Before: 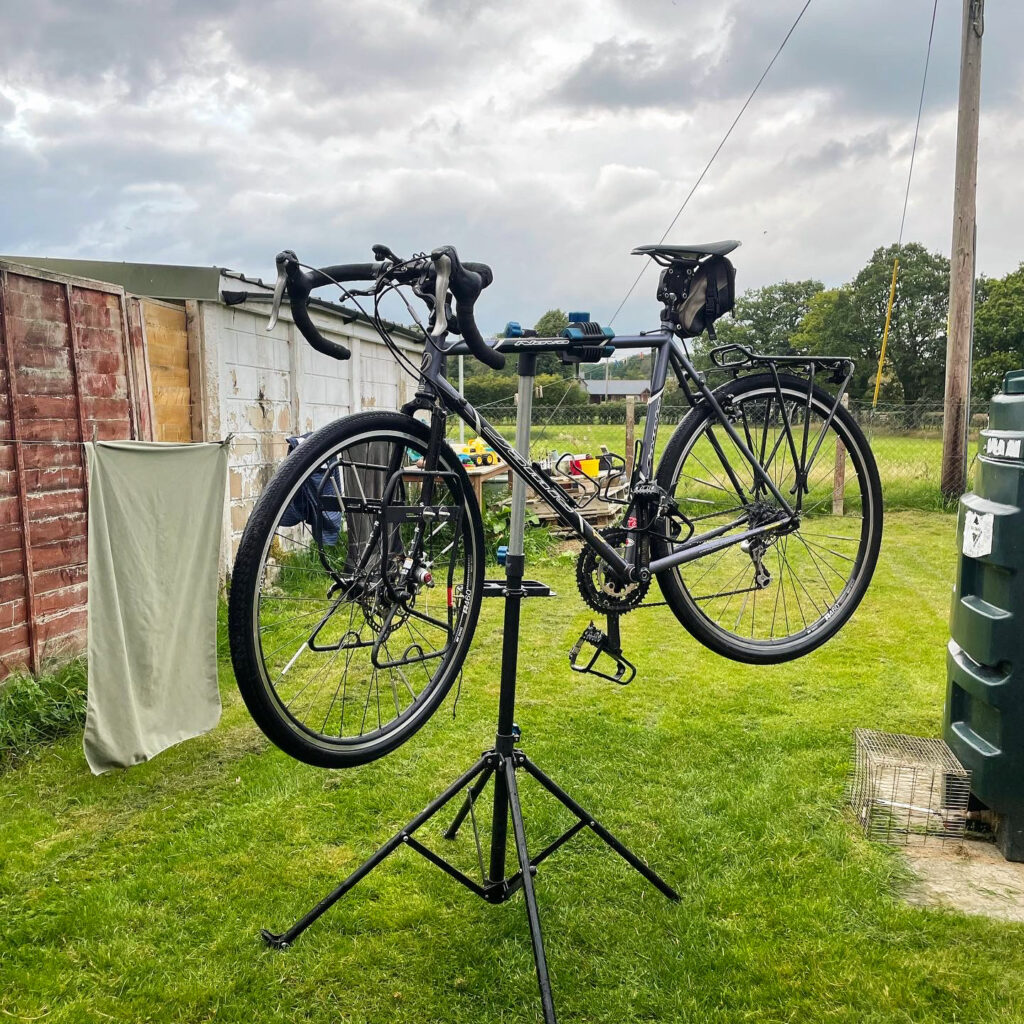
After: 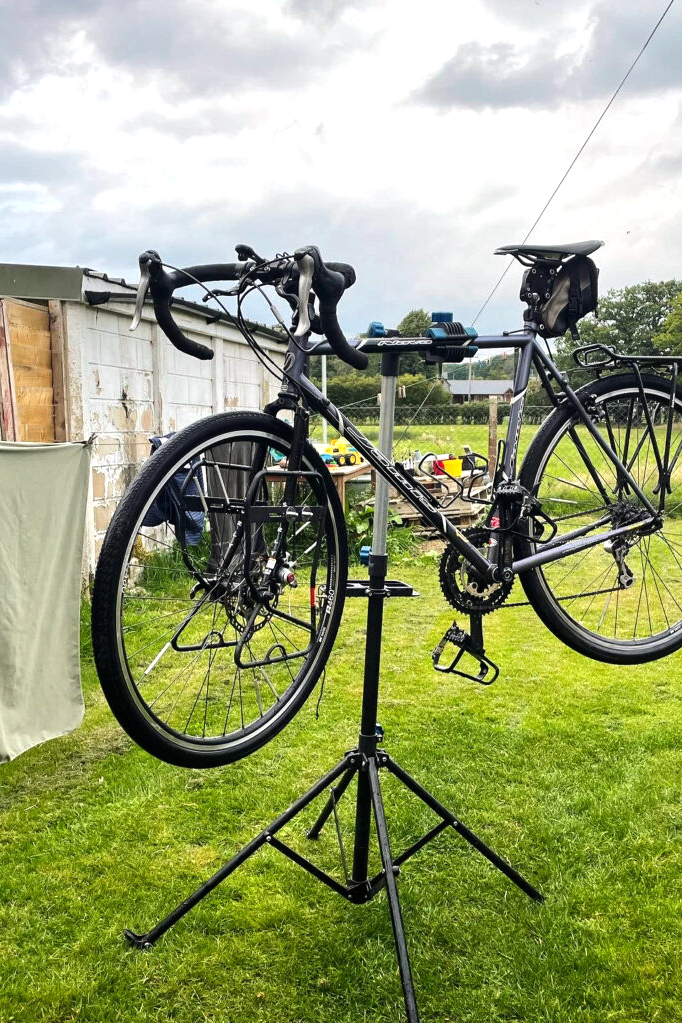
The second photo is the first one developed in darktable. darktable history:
tone equalizer: -8 EV -0.417 EV, -7 EV -0.389 EV, -6 EV -0.333 EV, -5 EV -0.222 EV, -3 EV 0.222 EV, -2 EV 0.333 EV, -1 EV 0.389 EV, +0 EV 0.417 EV, edges refinement/feathering 500, mask exposure compensation -1.57 EV, preserve details no
crop and rotate: left 13.409%, right 19.924%
